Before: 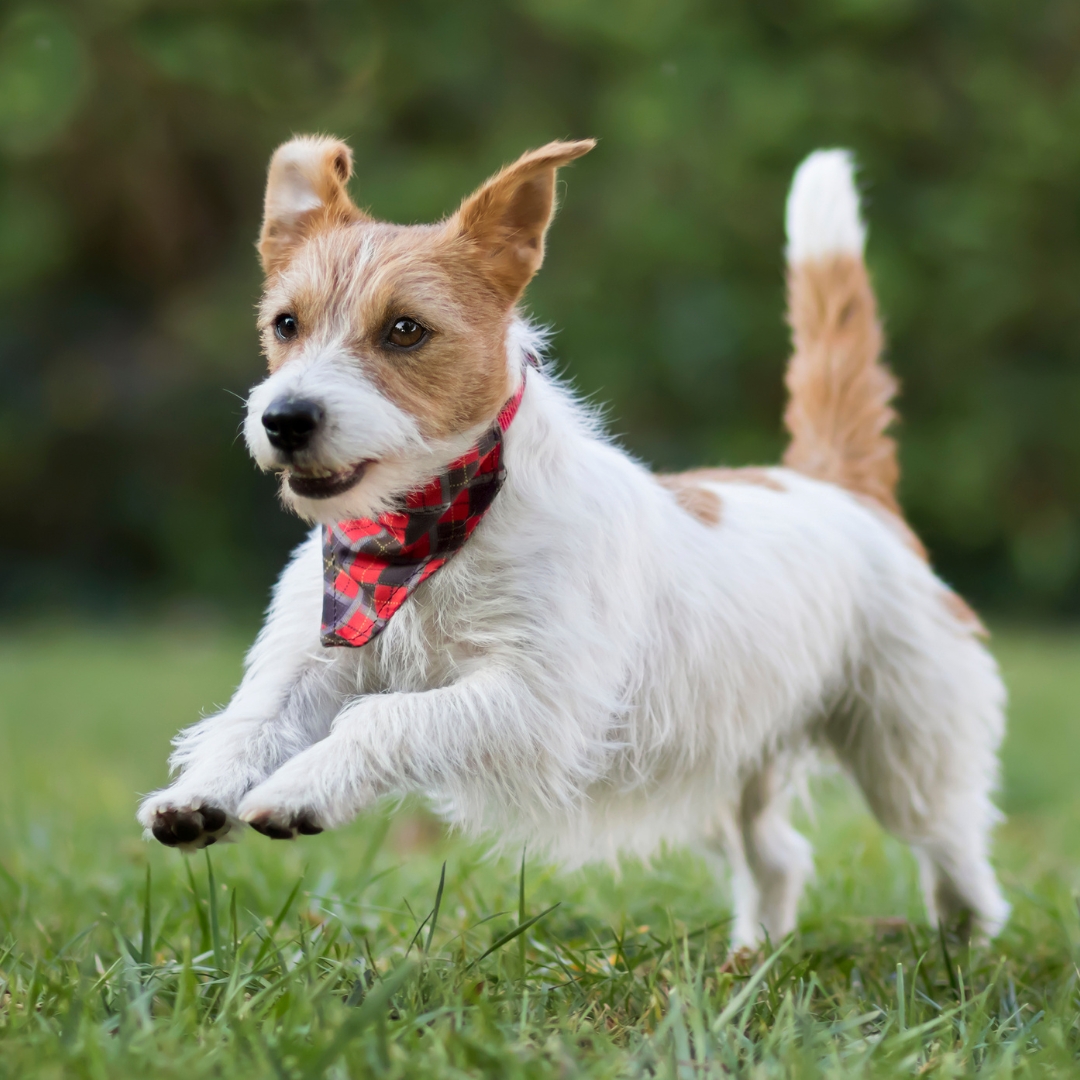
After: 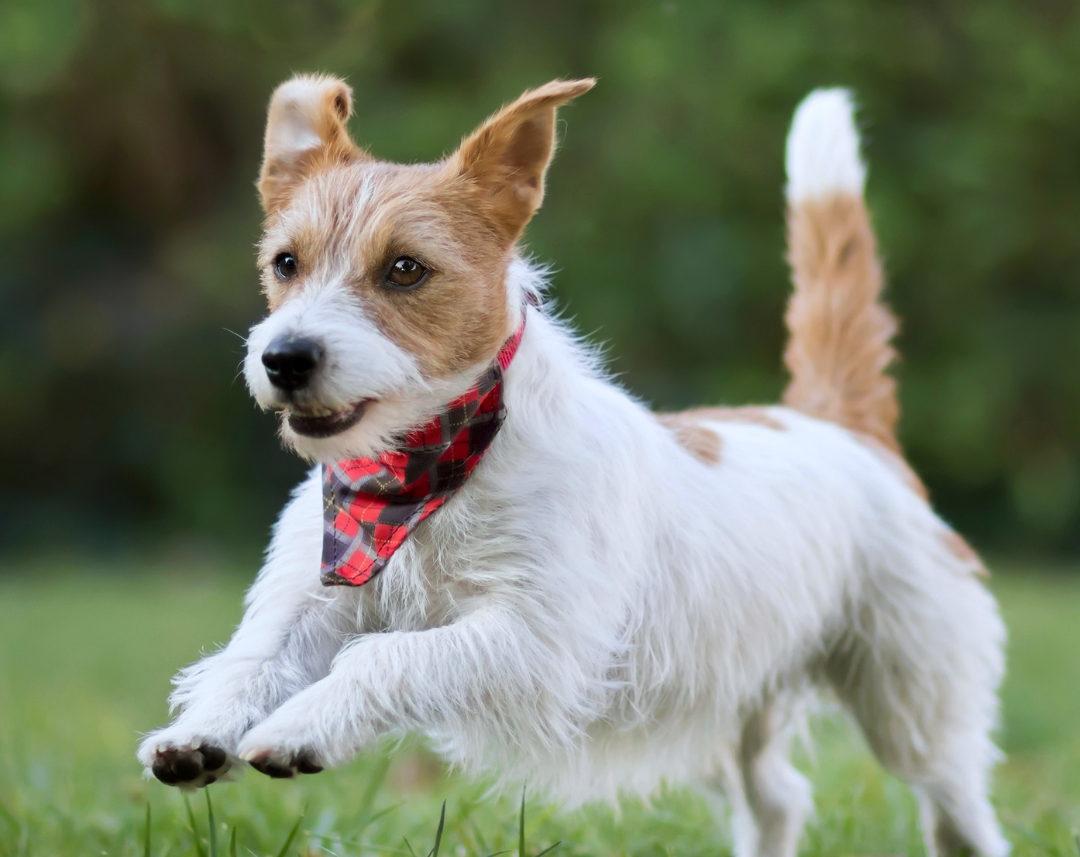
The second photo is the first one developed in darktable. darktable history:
white balance: red 0.976, blue 1.04
crop and rotate: top 5.667%, bottom 14.937%
